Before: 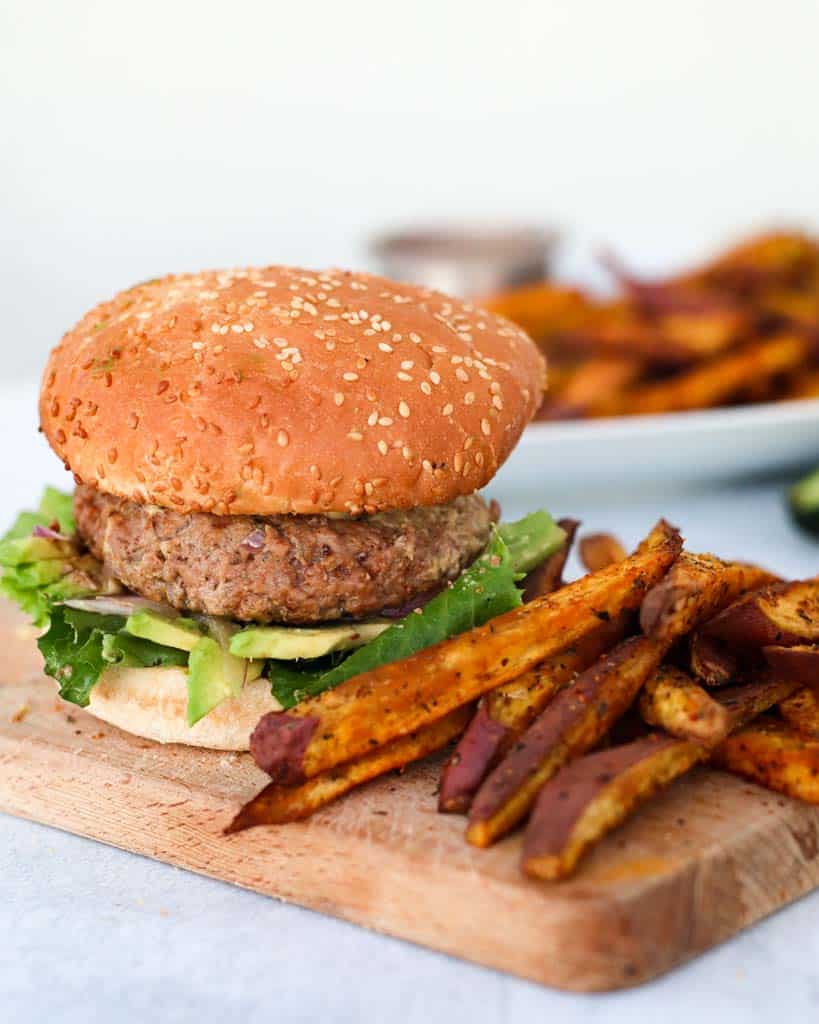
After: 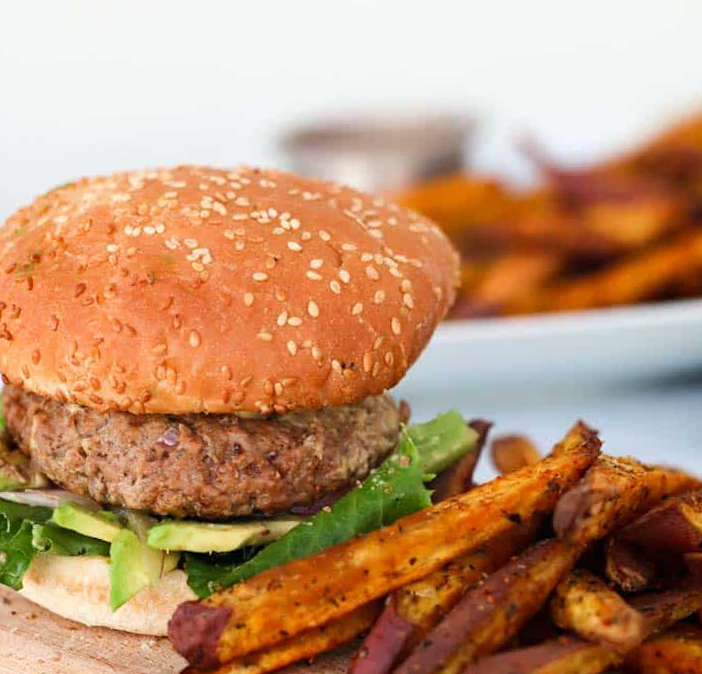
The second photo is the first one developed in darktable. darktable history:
rotate and perspective: rotation 0.062°, lens shift (vertical) 0.115, lens shift (horizontal) -0.133, crop left 0.047, crop right 0.94, crop top 0.061, crop bottom 0.94
crop: left 5.596%, top 10.314%, right 3.534%, bottom 19.395%
